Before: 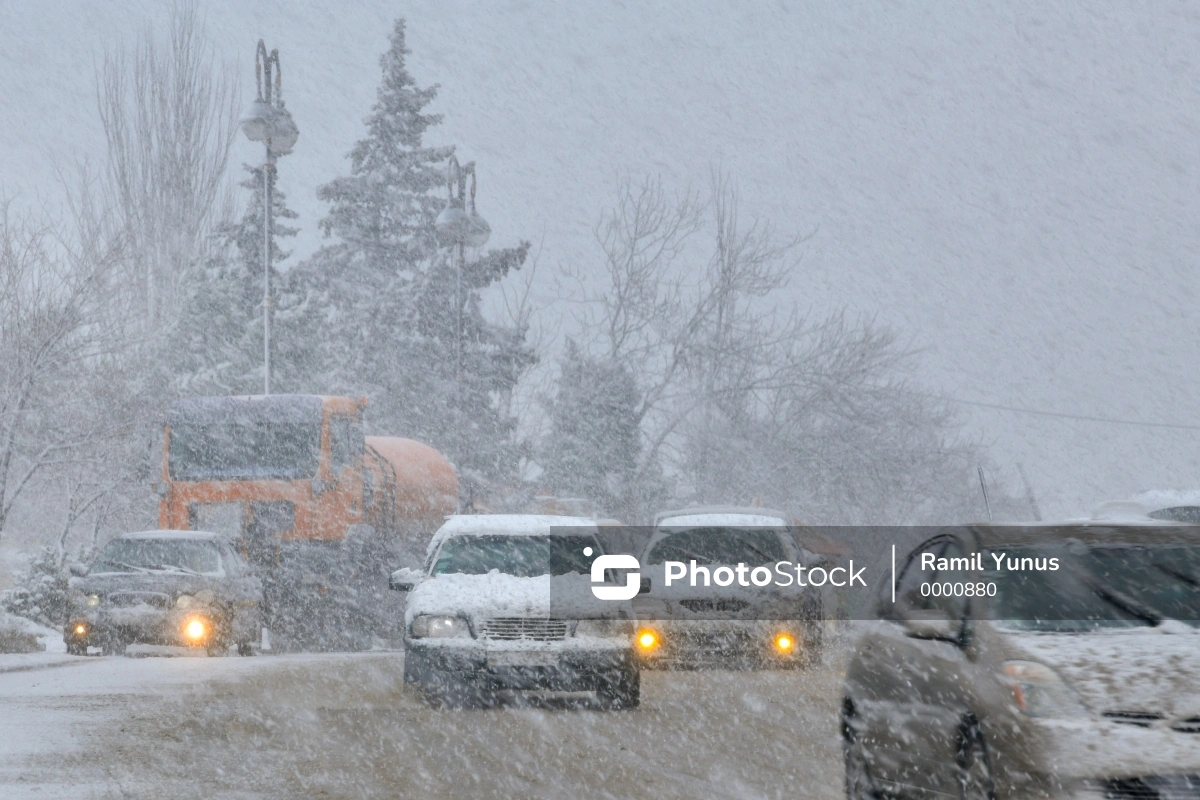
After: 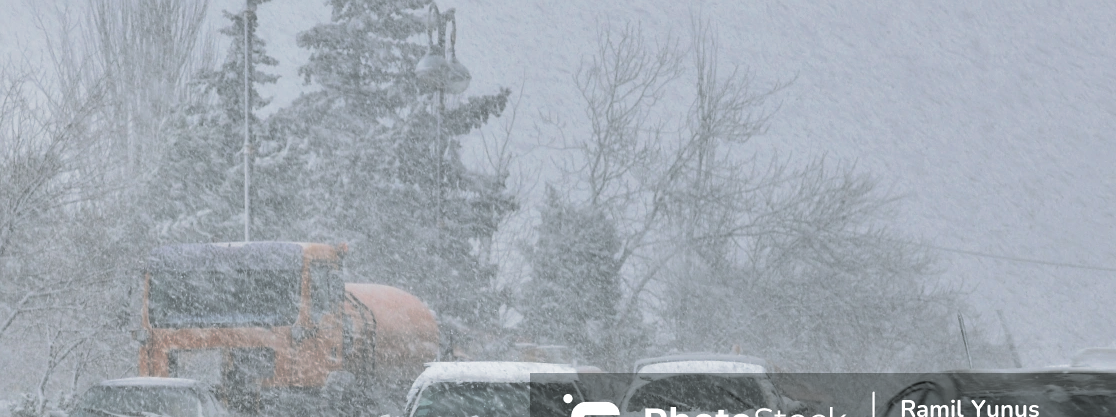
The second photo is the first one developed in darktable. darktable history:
split-toning: shadows › hue 190.8°, shadows › saturation 0.05, highlights › hue 54°, highlights › saturation 0.05, compress 0%
sharpen: amount 0.2
crop: left 1.744%, top 19.225%, right 5.069%, bottom 28.357%
